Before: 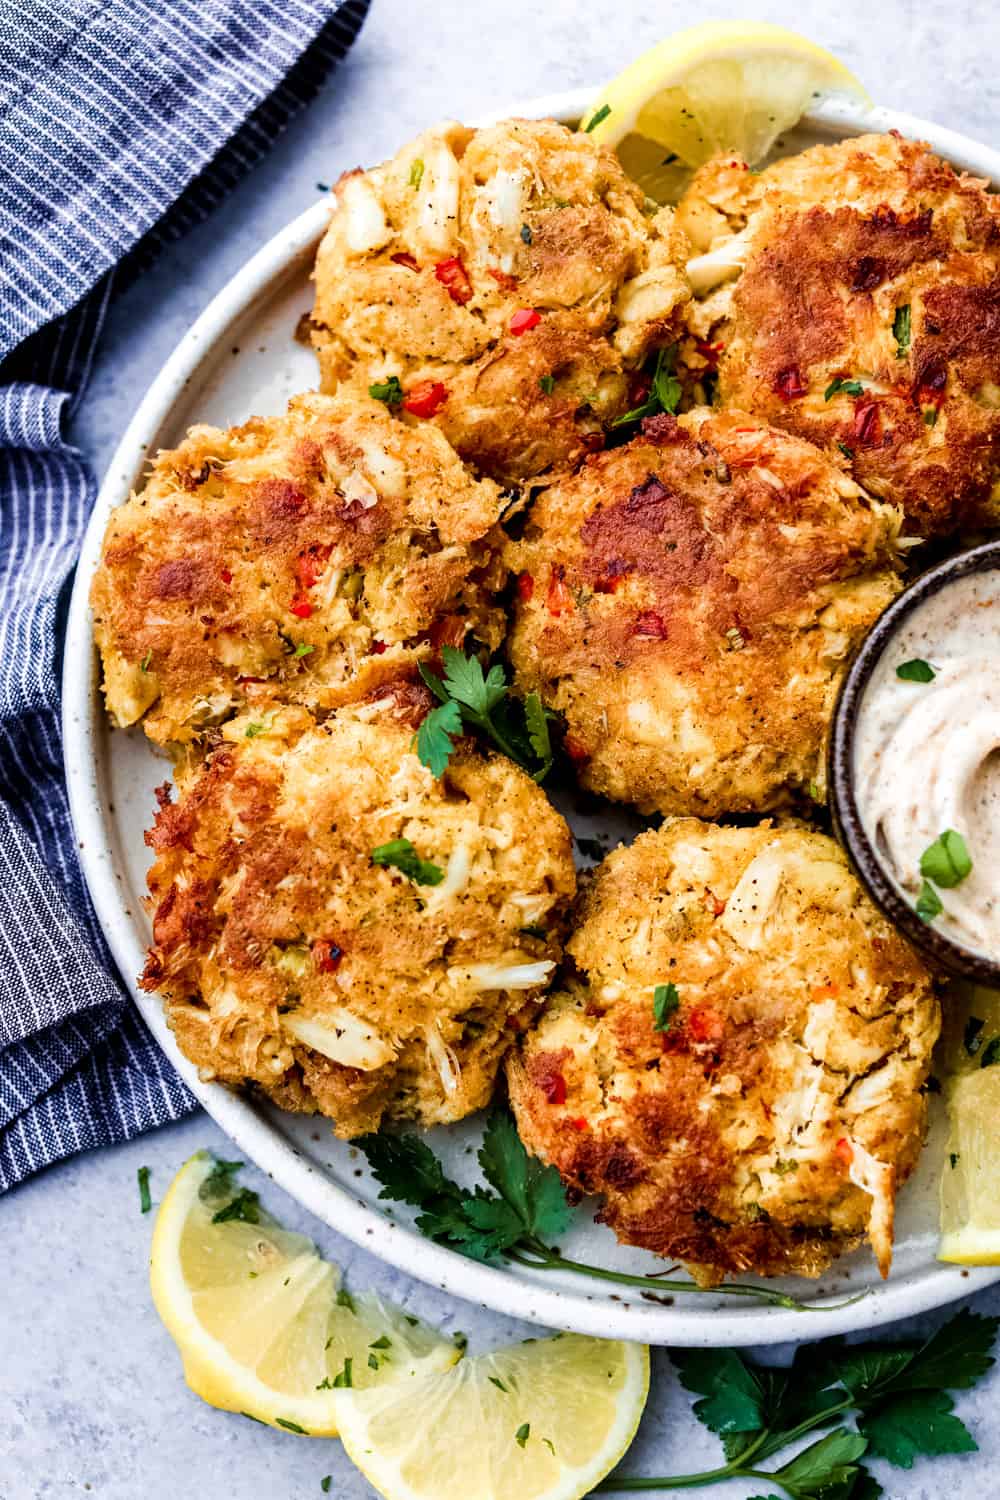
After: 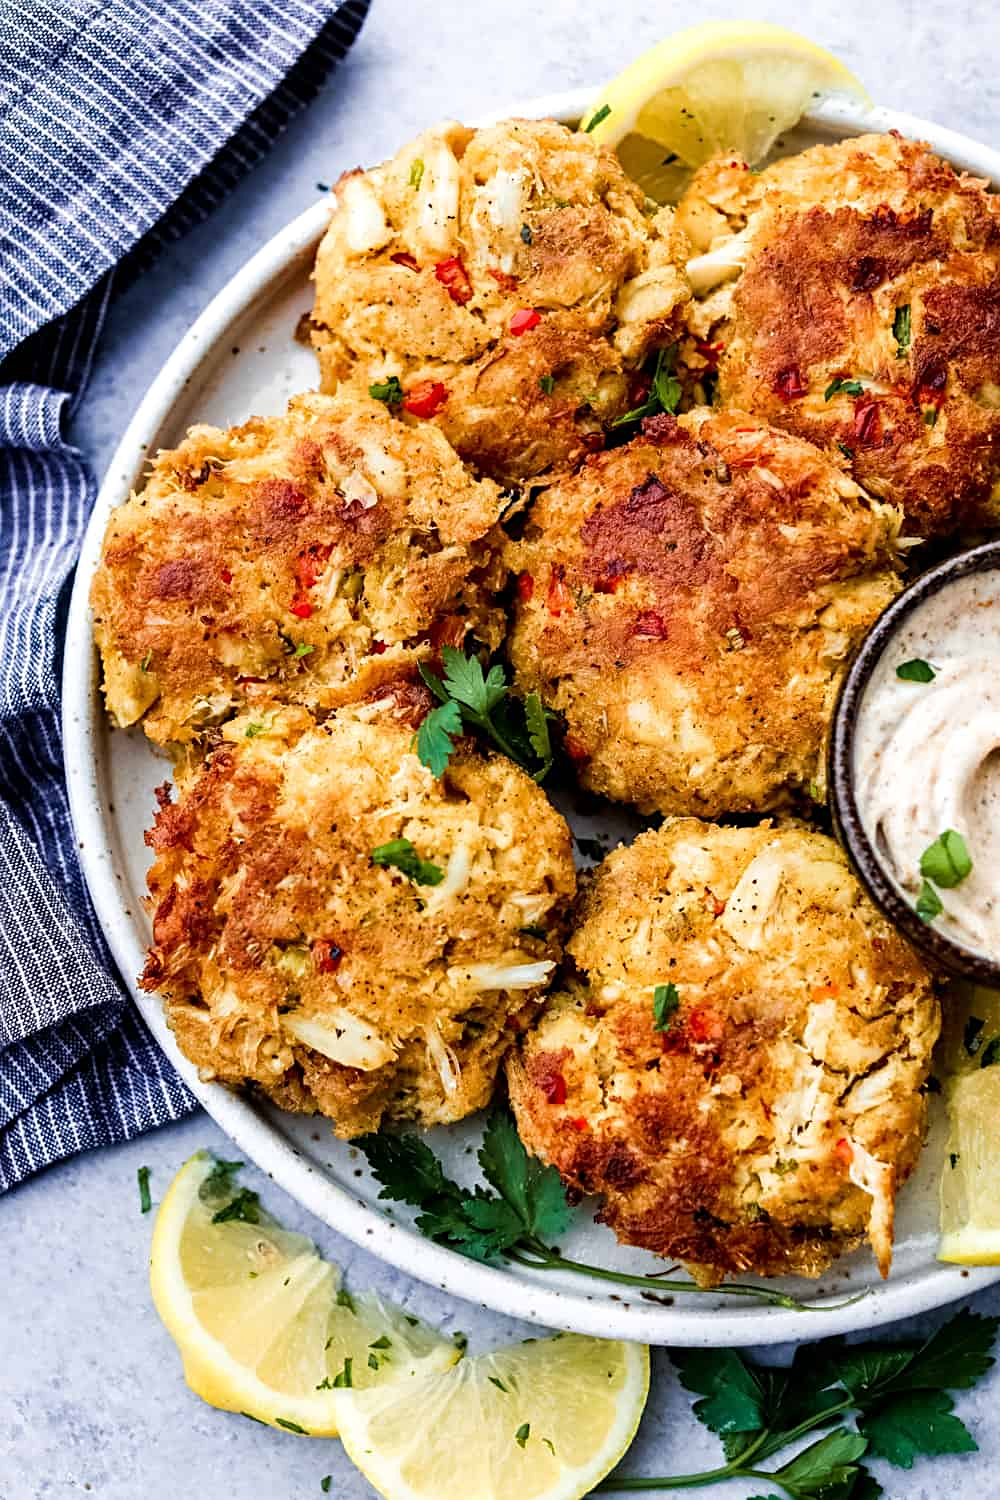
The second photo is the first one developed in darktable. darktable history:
tone equalizer: mask exposure compensation -0.49 EV
sharpen: radius 2.521, amount 0.325
